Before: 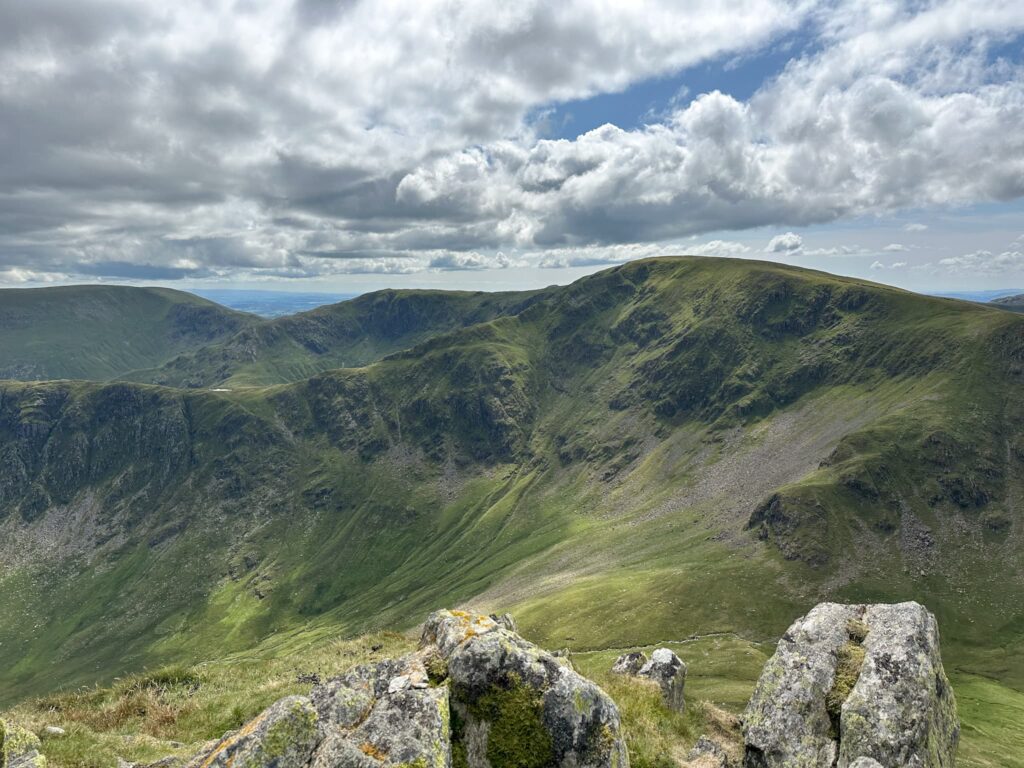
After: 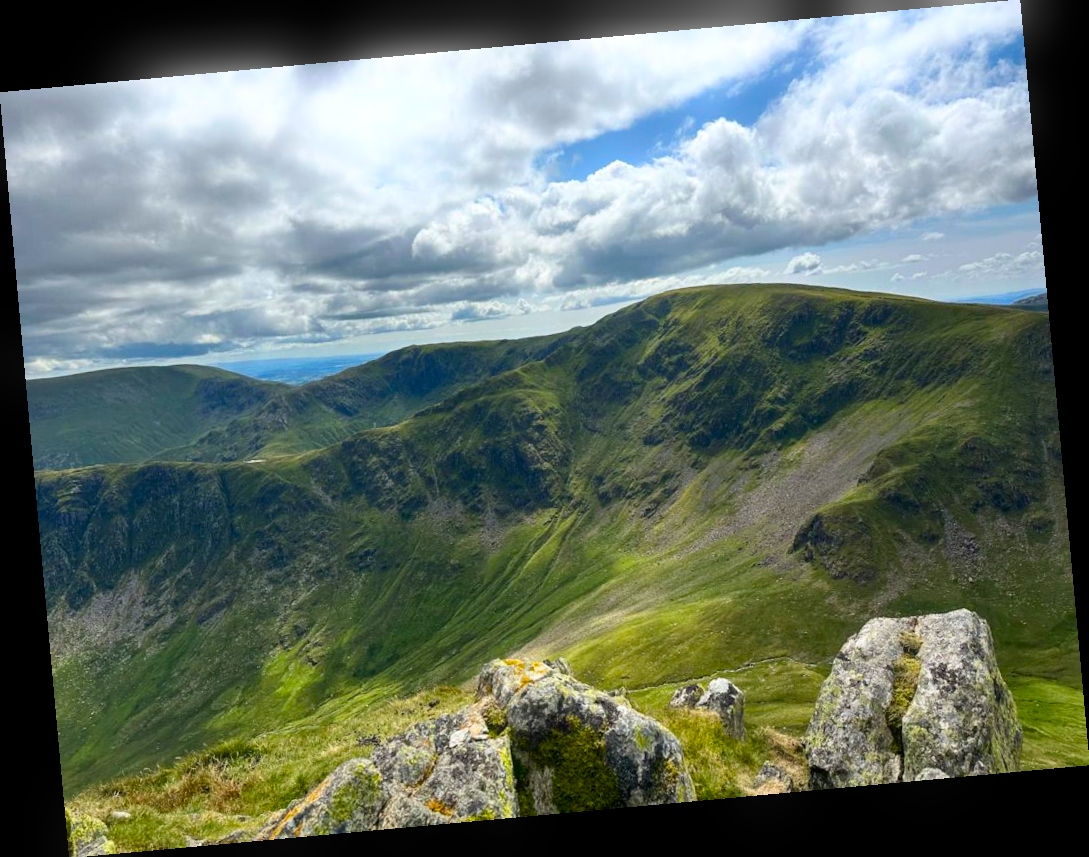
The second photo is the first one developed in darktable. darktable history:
color balance rgb: perceptual saturation grading › global saturation 25%, global vibrance 20%
bloom: size 5%, threshold 95%, strength 15%
rotate and perspective: rotation -5.2°, automatic cropping off
contrast brightness saturation: contrast 0.13, brightness -0.05, saturation 0.16
